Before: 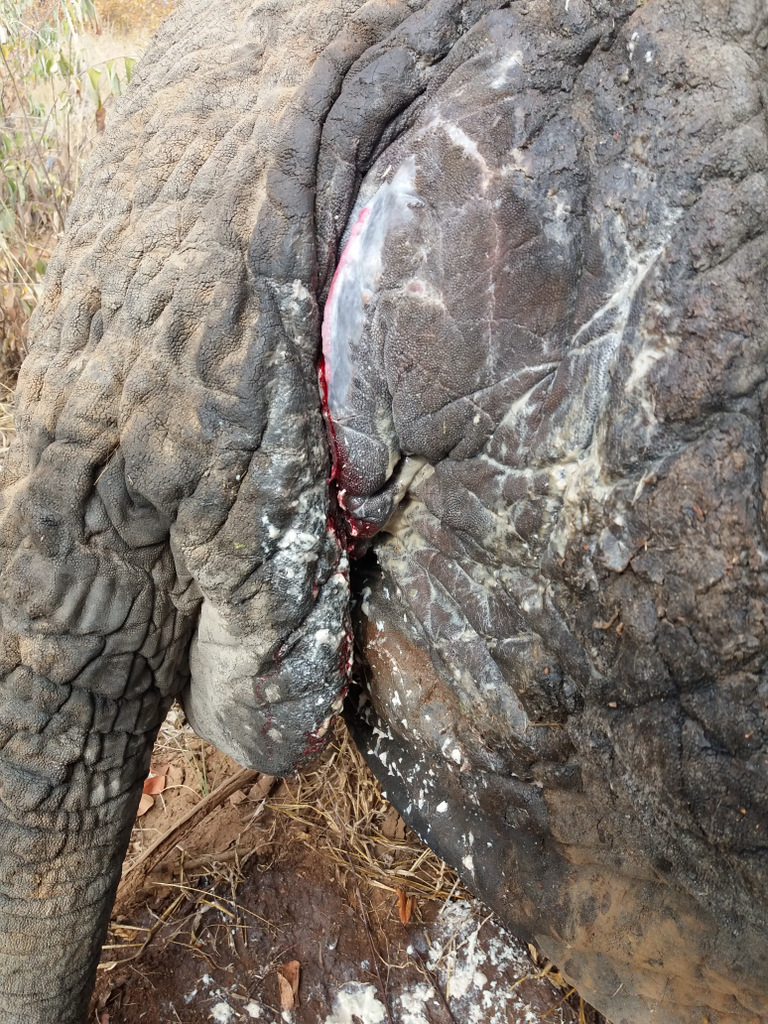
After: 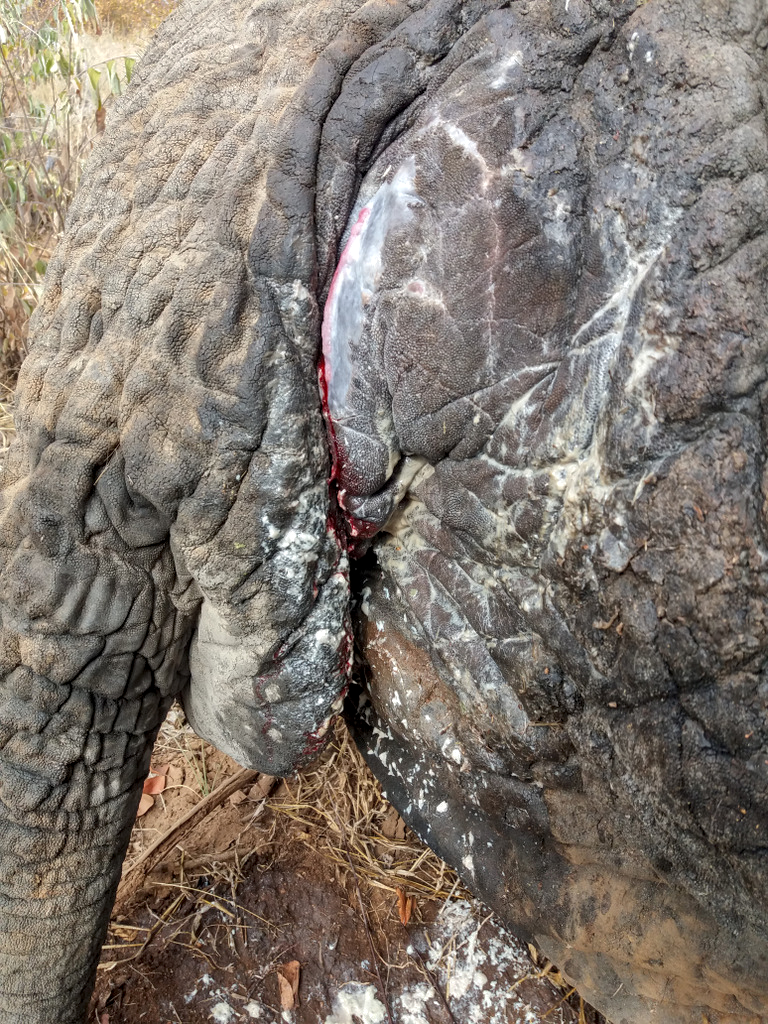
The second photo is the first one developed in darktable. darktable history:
local contrast: detail 130%
shadows and highlights: shadows 30.07
